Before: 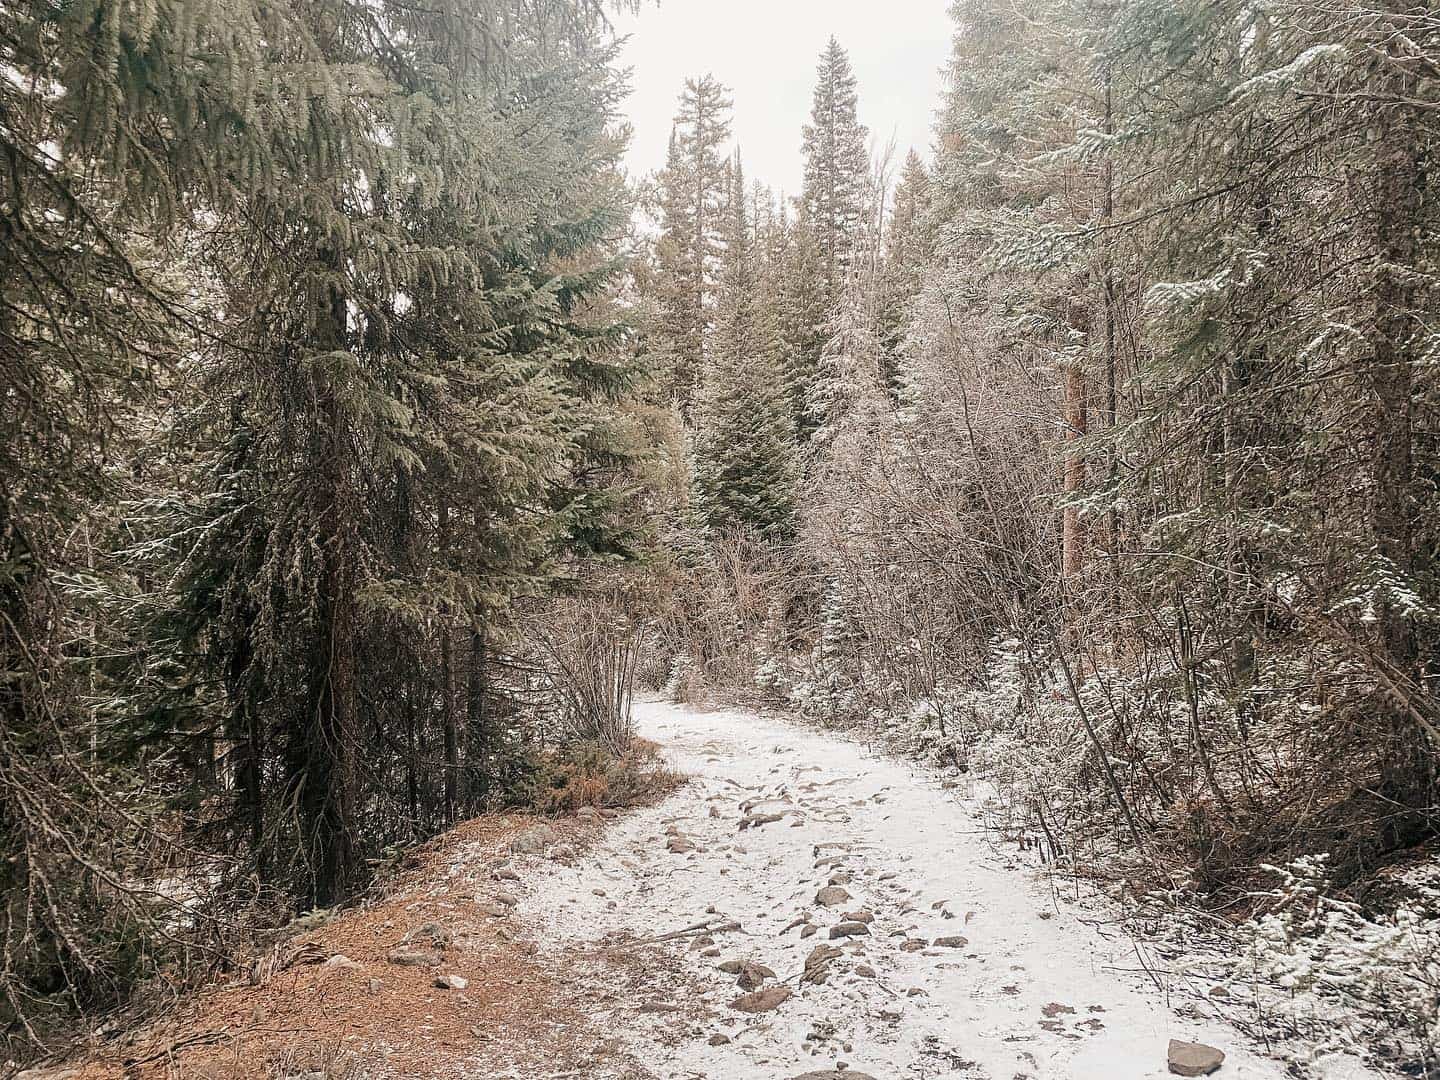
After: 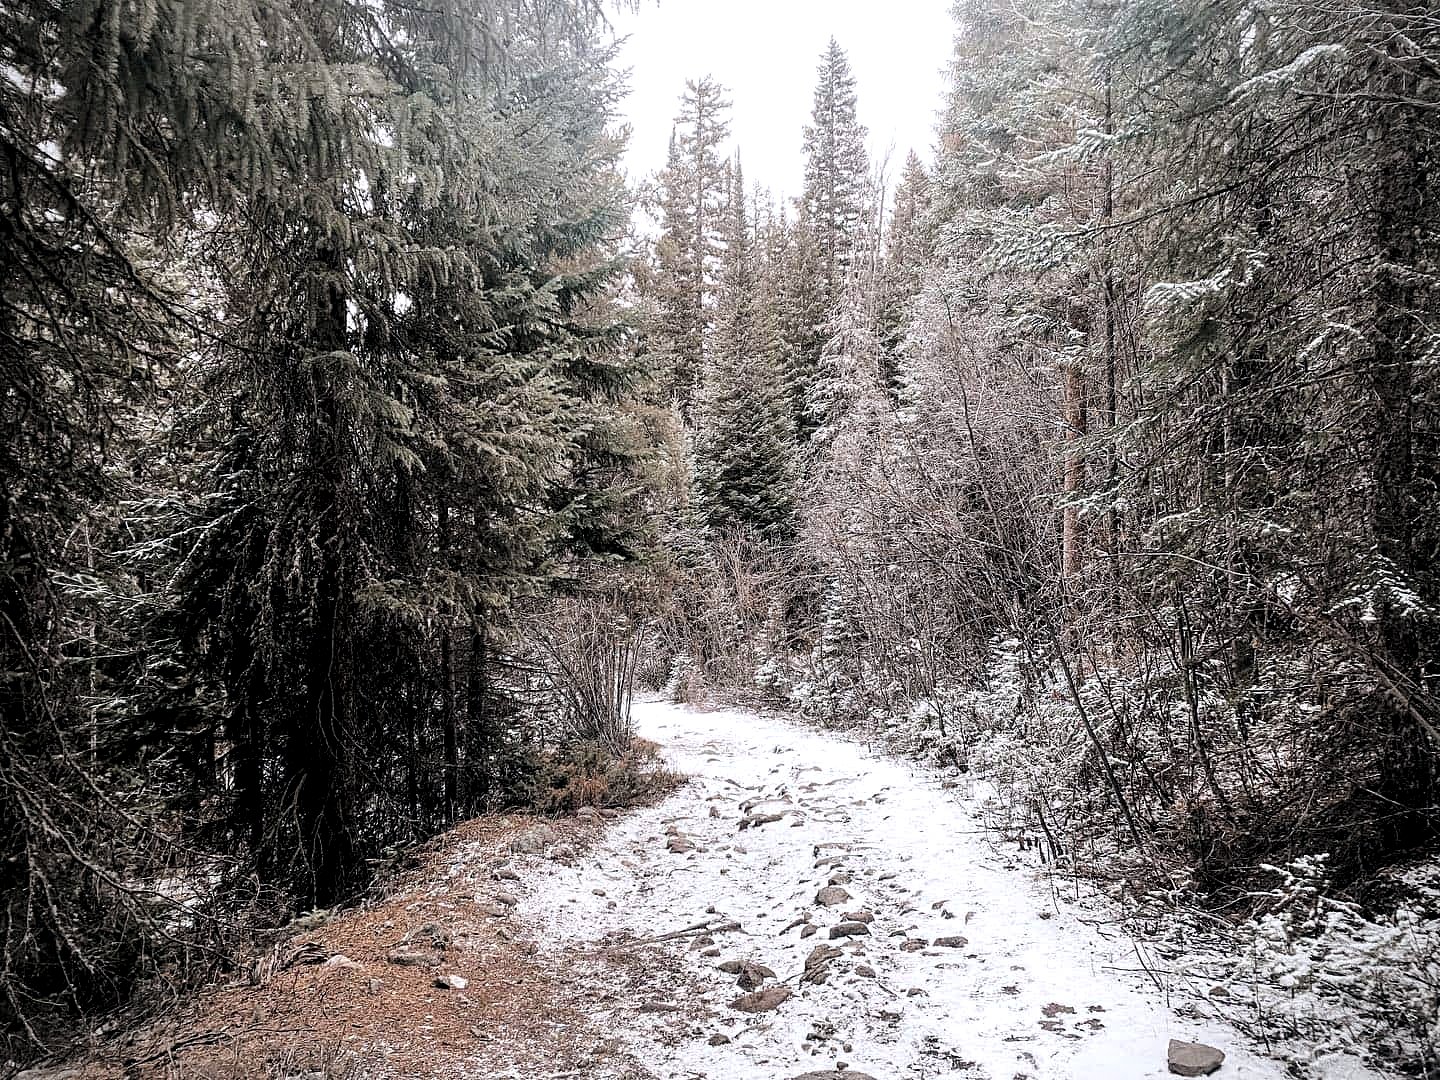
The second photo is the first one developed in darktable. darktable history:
vignetting: on, module defaults
levels: levels [0.182, 0.542, 0.902]
color calibration: illuminant as shot in camera, x 0.358, y 0.373, temperature 4628.91 K
